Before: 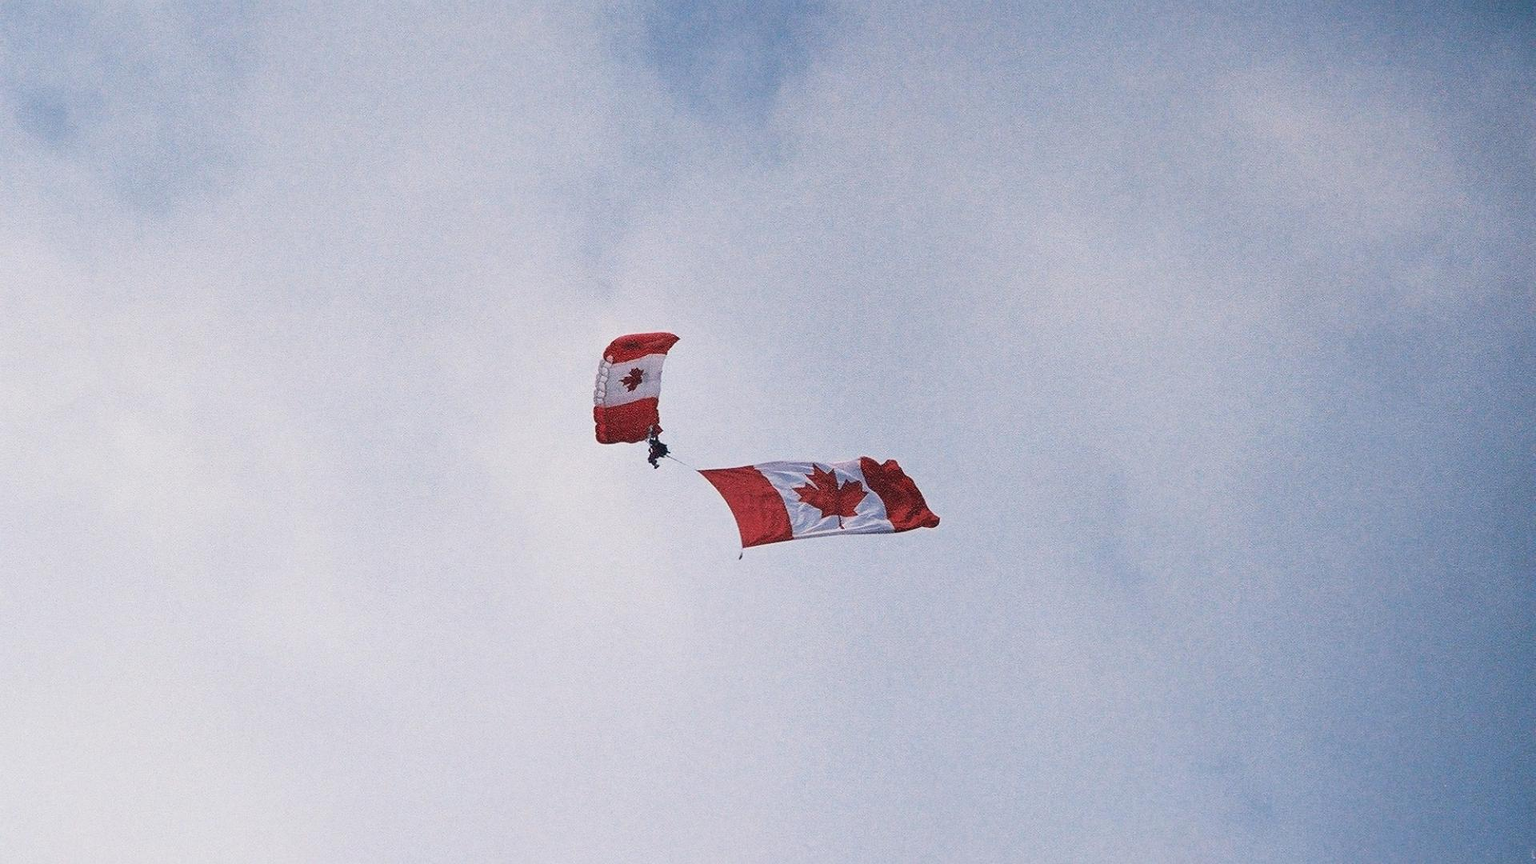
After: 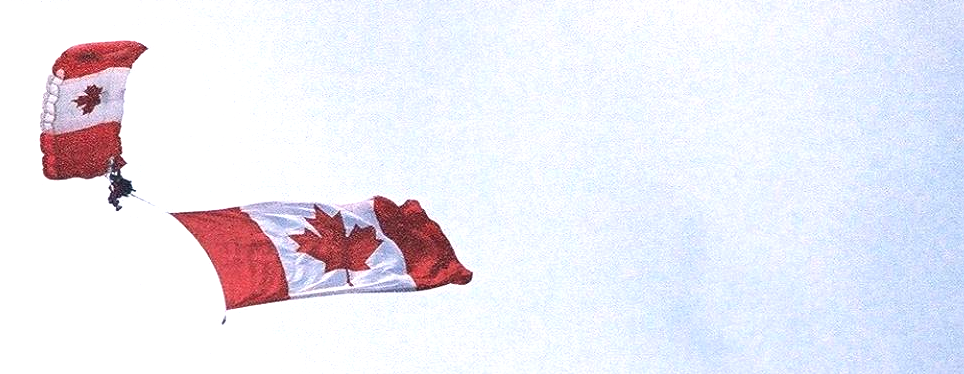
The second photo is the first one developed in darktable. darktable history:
exposure: black level correction 0, exposure 1 EV, compensate exposure bias true, compensate highlight preservation false
crop: left 36.607%, top 34.735%, right 13.146%, bottom 30.611%
